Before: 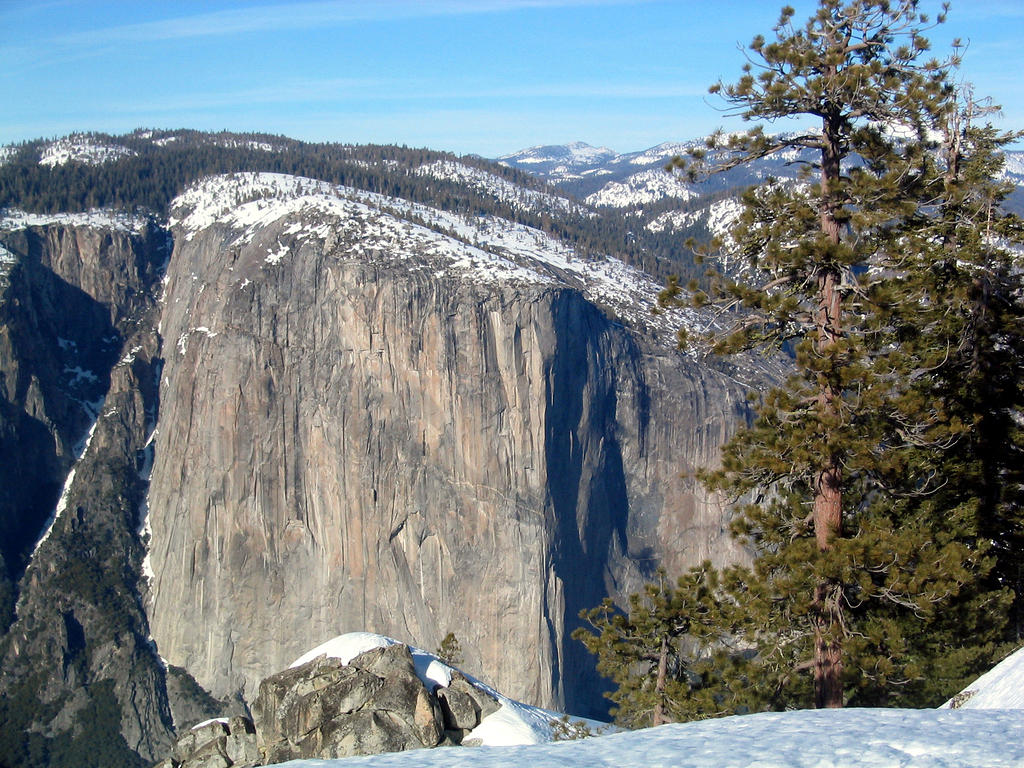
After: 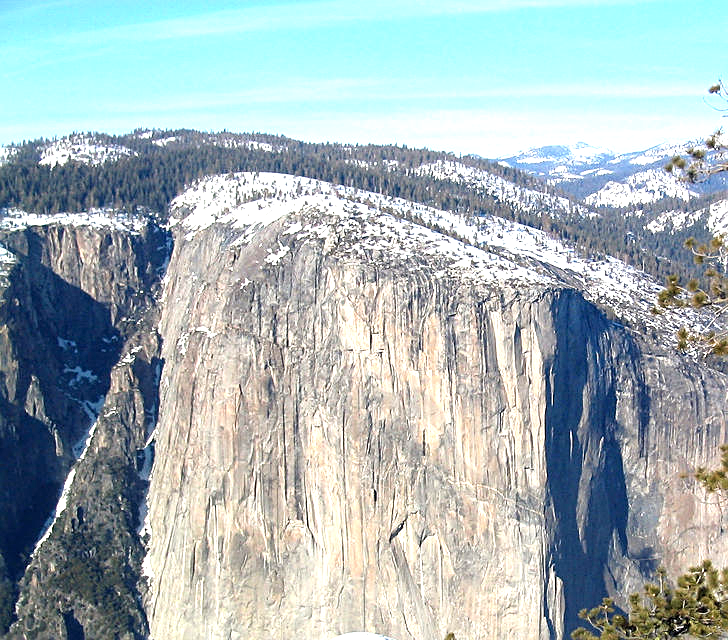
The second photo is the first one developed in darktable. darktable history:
sharpen: on, module defaults
exposure: black level correction 0, exposure 1 EV, compensate exposure bias true, compensate highlight preservation false
crop: right 28.885%, bottom 16.626%
